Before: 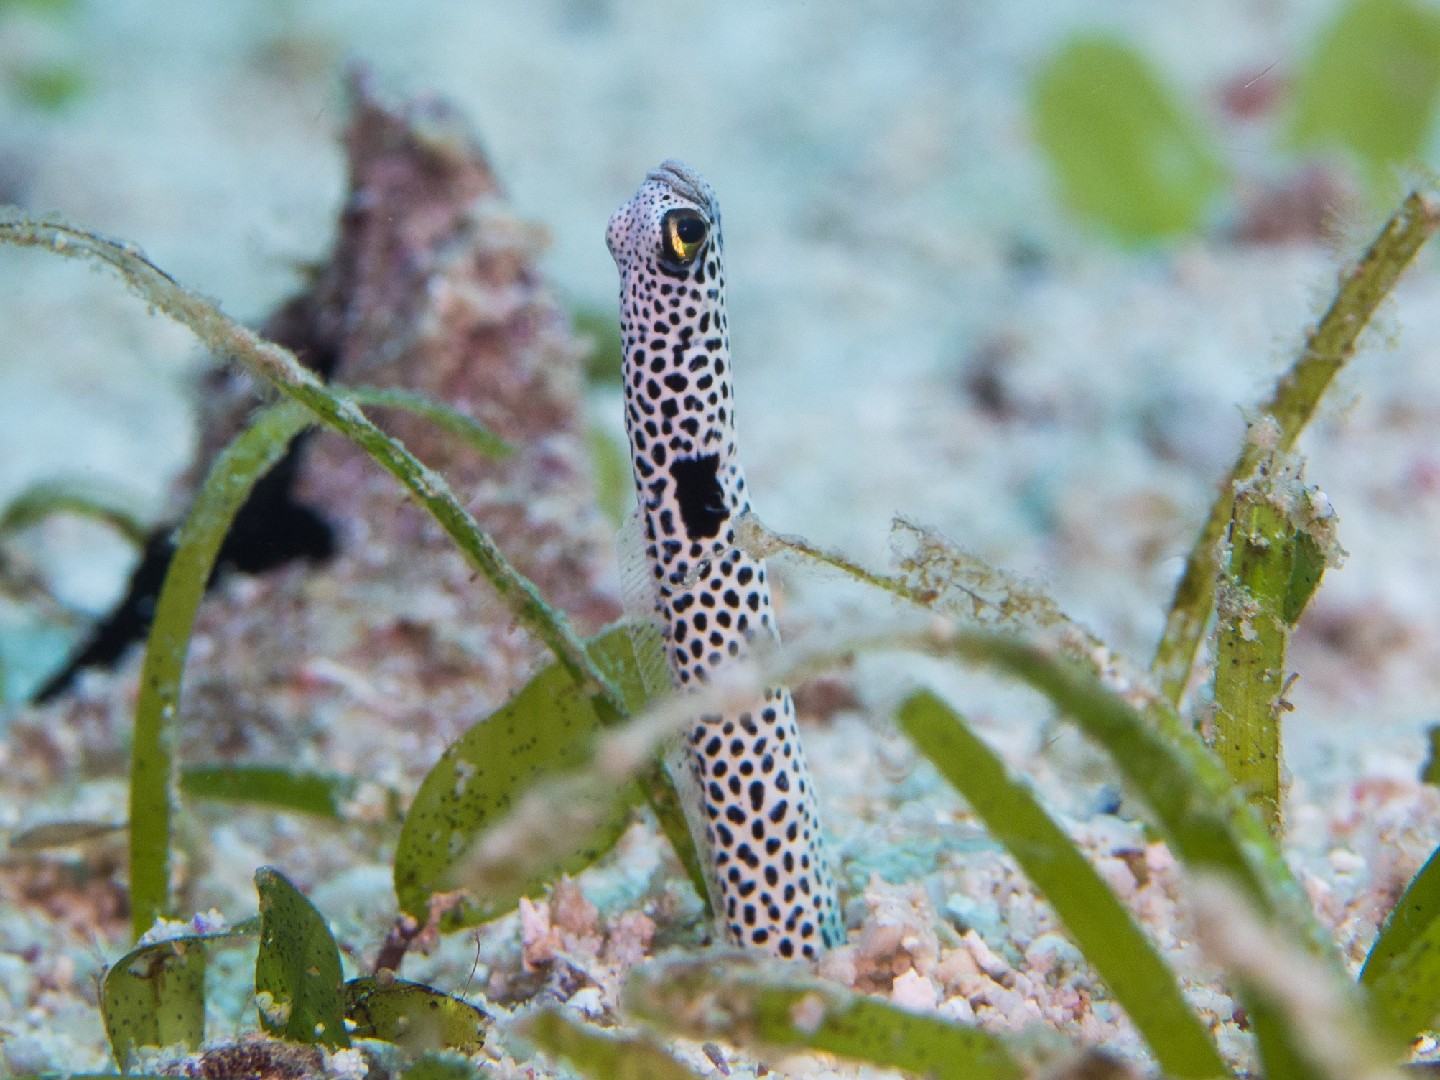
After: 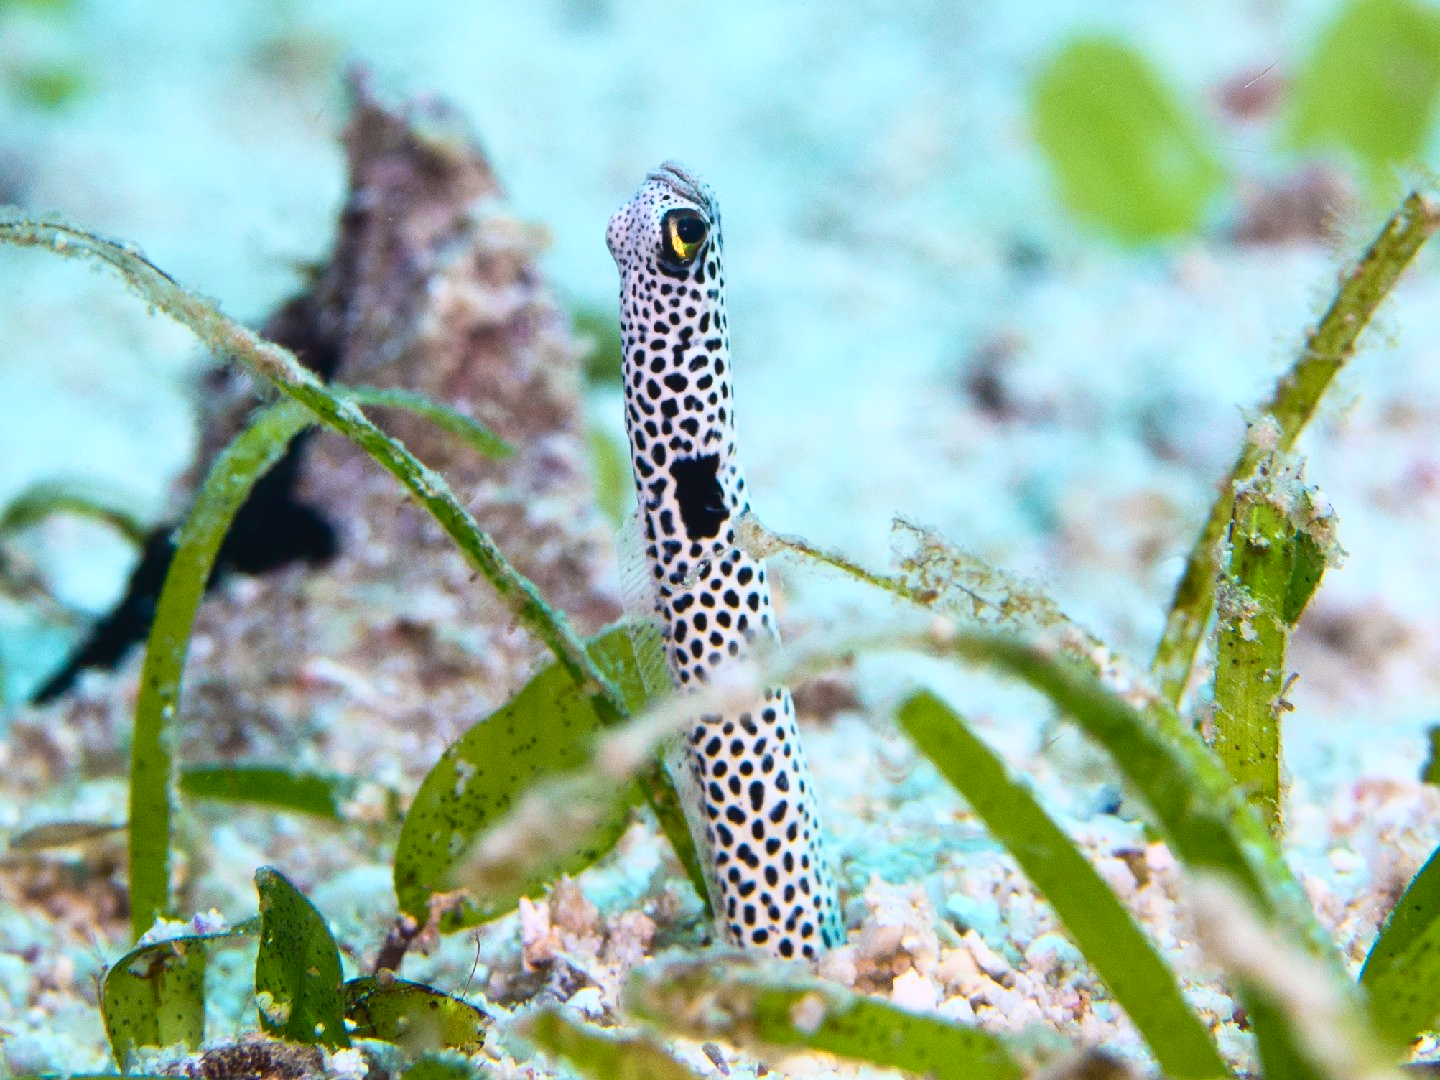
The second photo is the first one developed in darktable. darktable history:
tone curve: curves: ch0 [(0, 0.018) (0.162, 0.128) (0.434, 0.478) (0.667, 0.785) (0.819, 0.943) (1, 0.991)]; ch1 [(0, 0) (0.402, 0.36) (0.476, 0.449) (0.506, 0.505) (0.523, 0.518) (0.582, 0.586) (0.641, 0.668) (0.7, 0.741) (1, 1)]; ch2 [(0, 0) (0.416, 0.403) (0.483, 0.472) (0.503, 0.505) (0.521, 0.519) (0.547, 0.561) (0.597, 0.643) (0.699, 0.759) (0.997, 0.858)], color space Lab, independent channels
